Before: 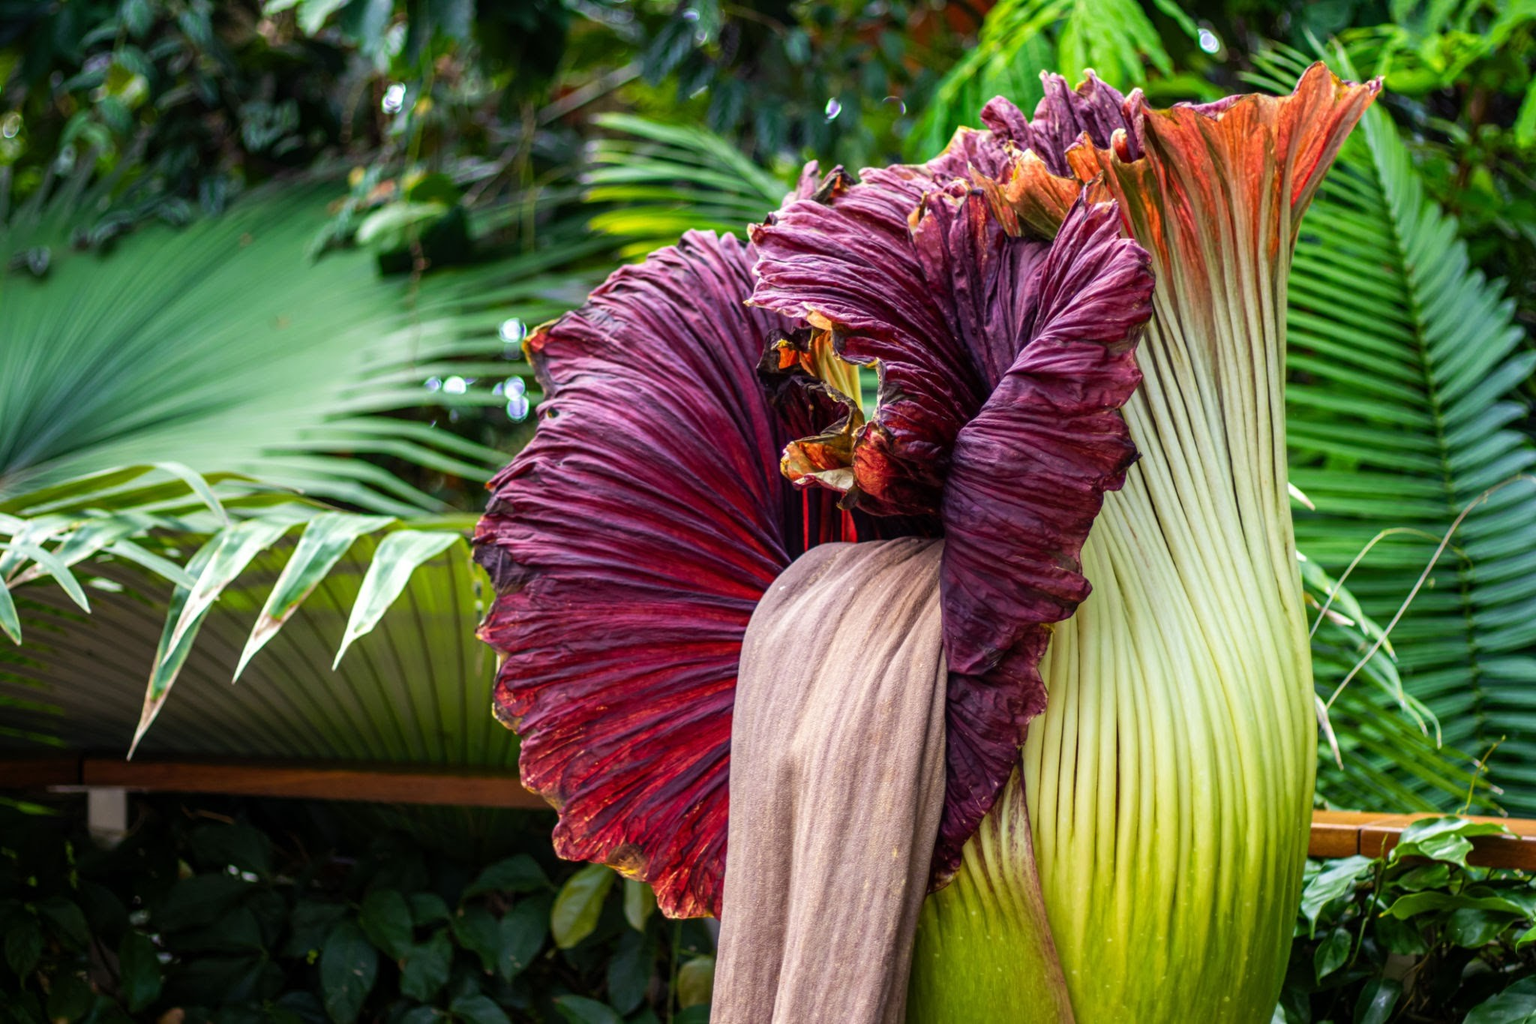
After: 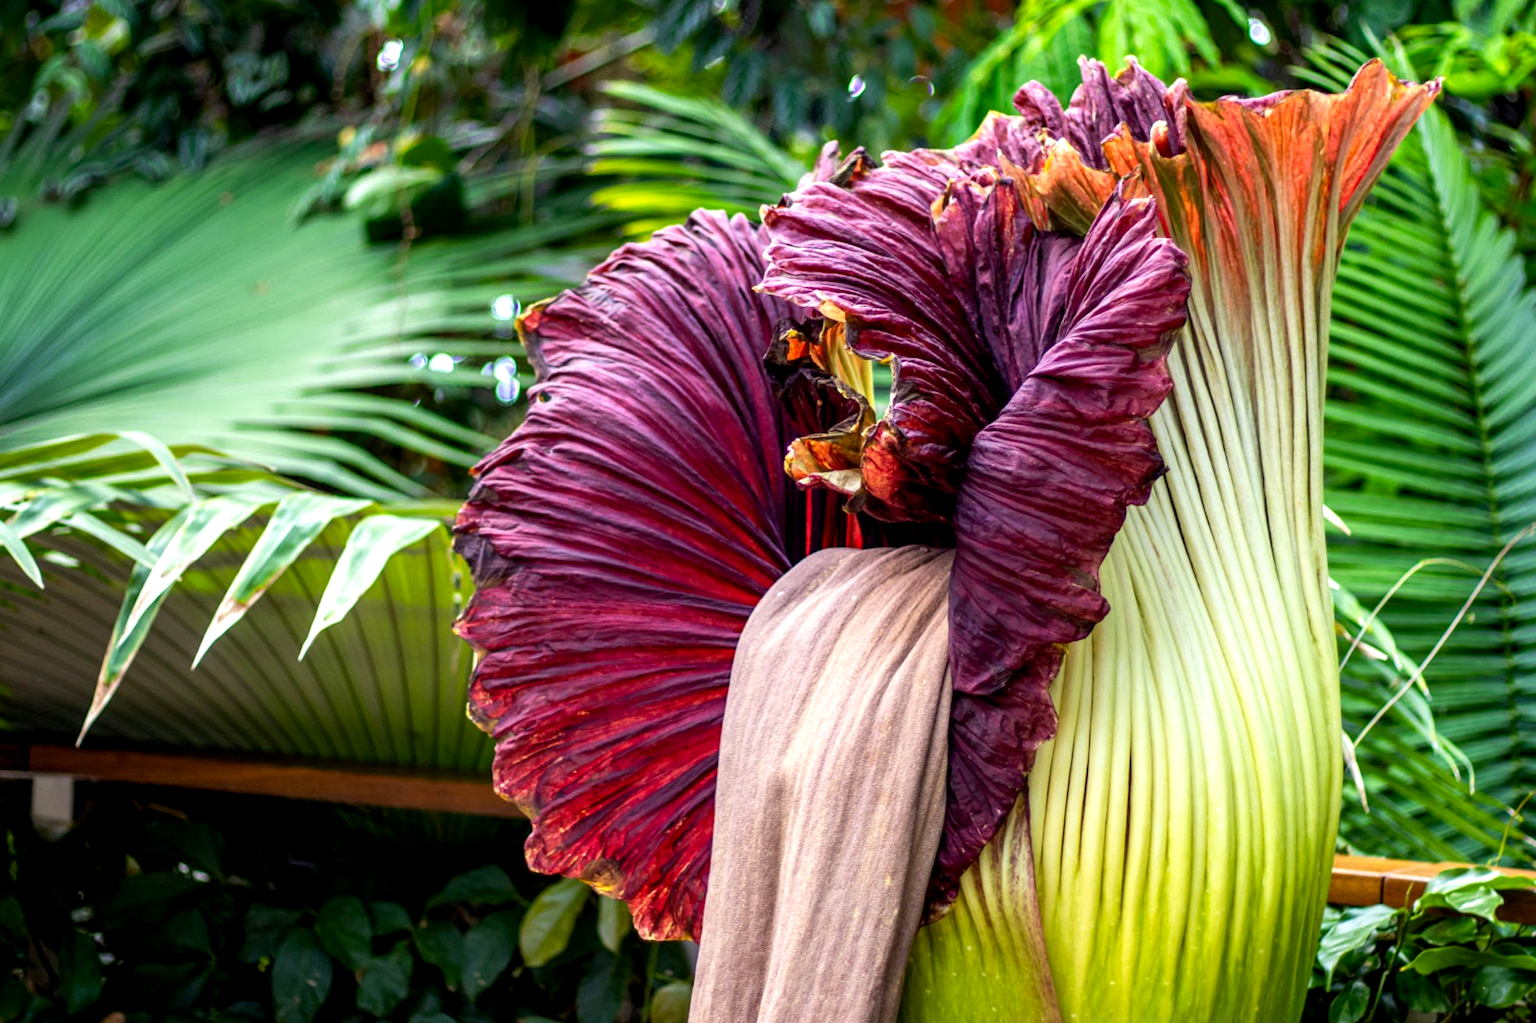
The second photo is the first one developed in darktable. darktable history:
exposure: black level correction 0.004, exposure 0.39 EV, compensate highlight preservation false
crop and rotate: angle -2.48°
